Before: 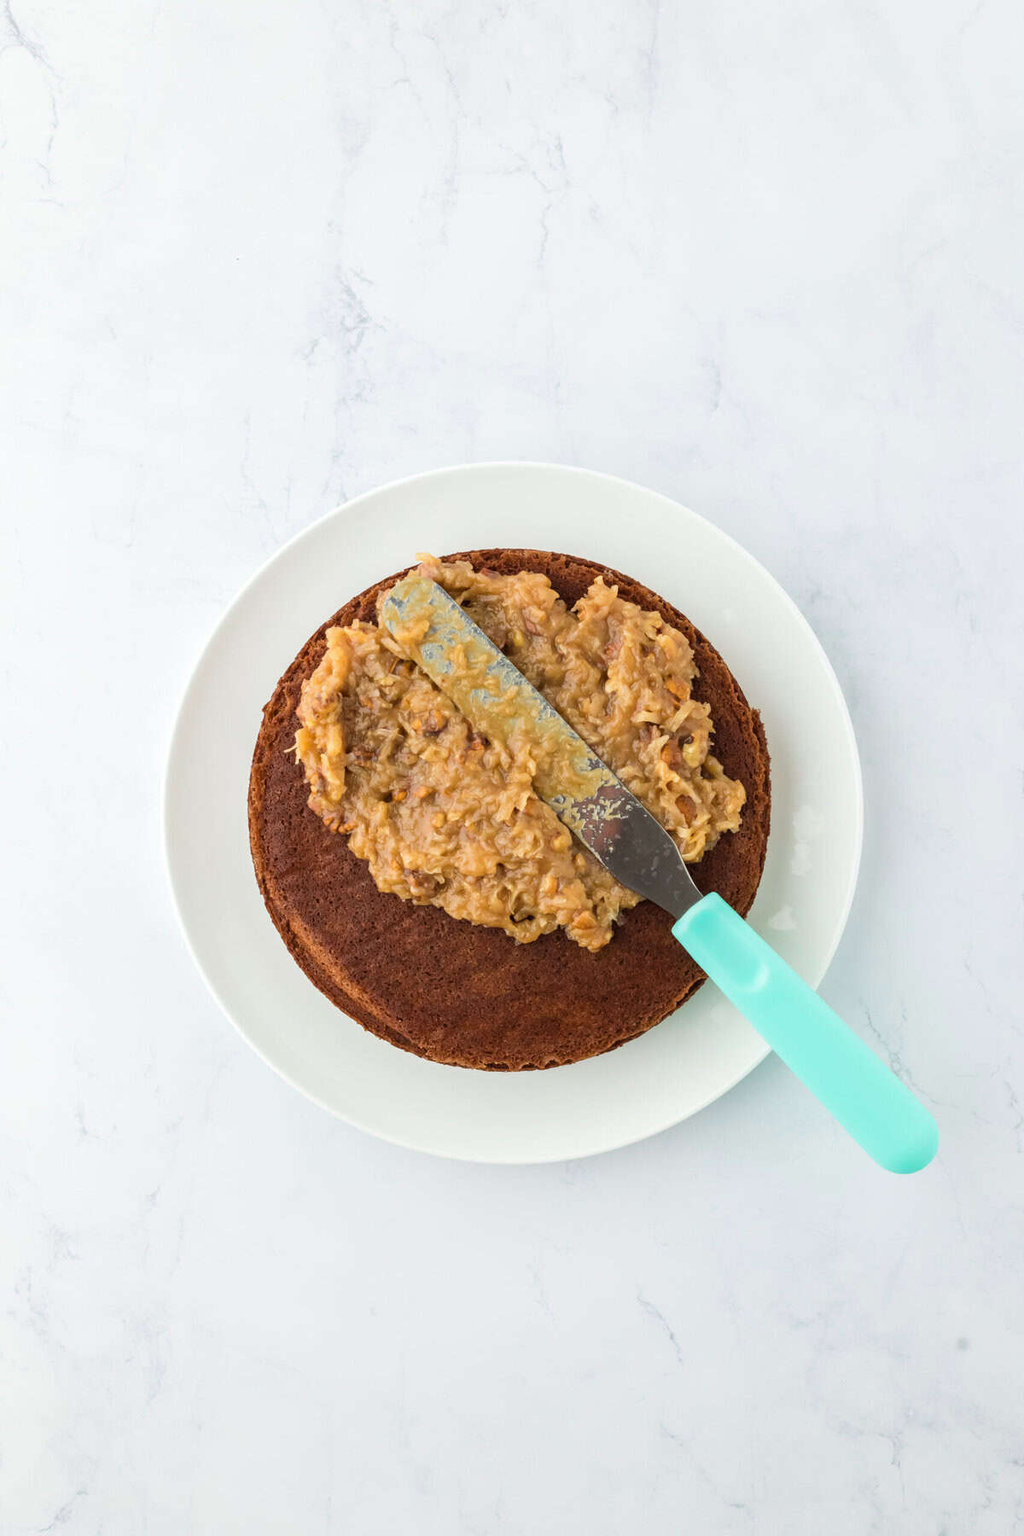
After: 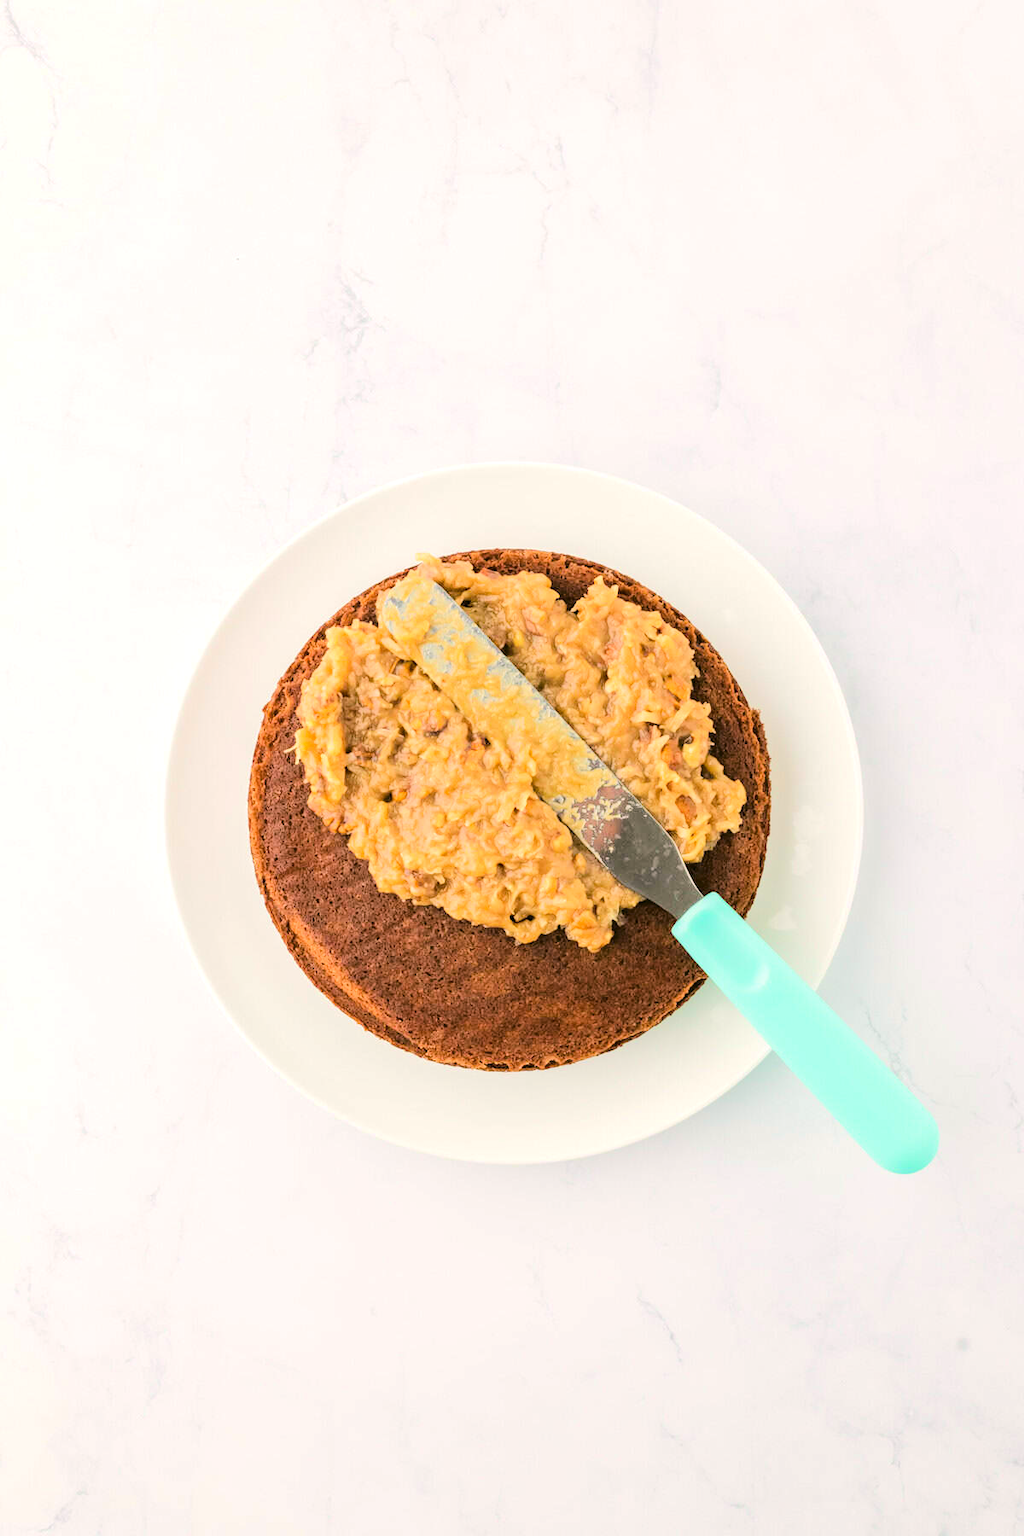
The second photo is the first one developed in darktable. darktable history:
color correction: highlights a* 4.13, highlights b* 4.92, shadows a* -7.76, shadows b* 4.67
tone equalizer: -7 EV 0.146 EV, -6 EV 0.591 EV, -5 EV 1.13 EV, -4 EV 1.33 EV, -3 EV 1.12 EV, -2 EV 0.6 EV, -1 EV 0.154 EV, edges refinement/feathering 500, mask exposure compensation -1.57 EV, preserve details no
